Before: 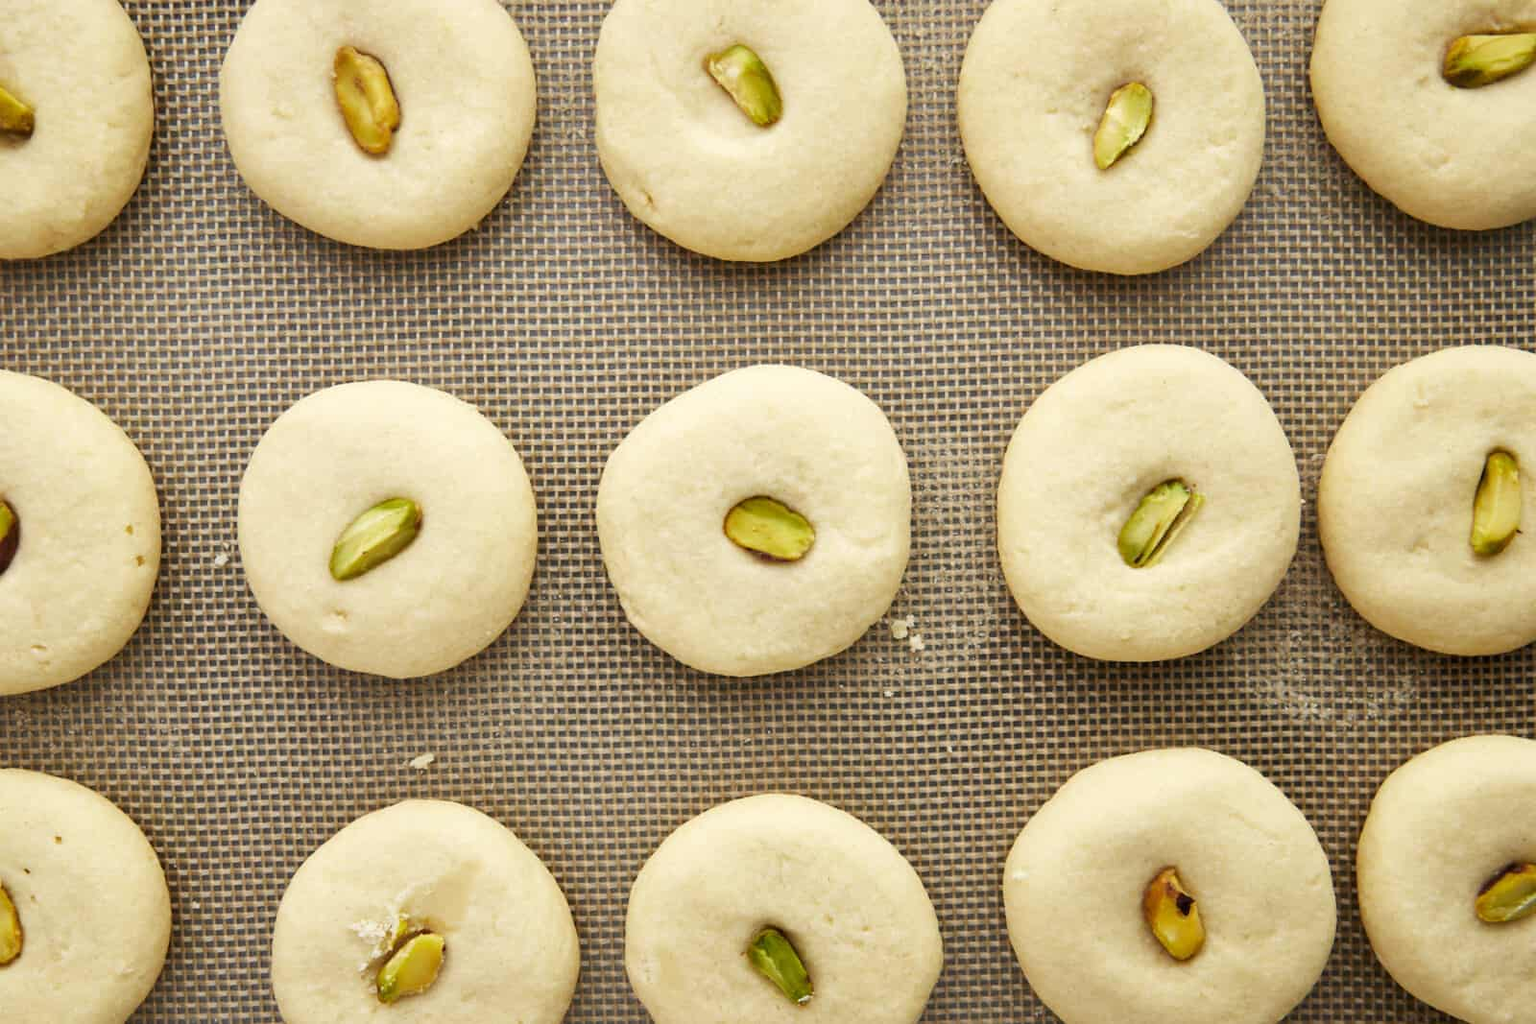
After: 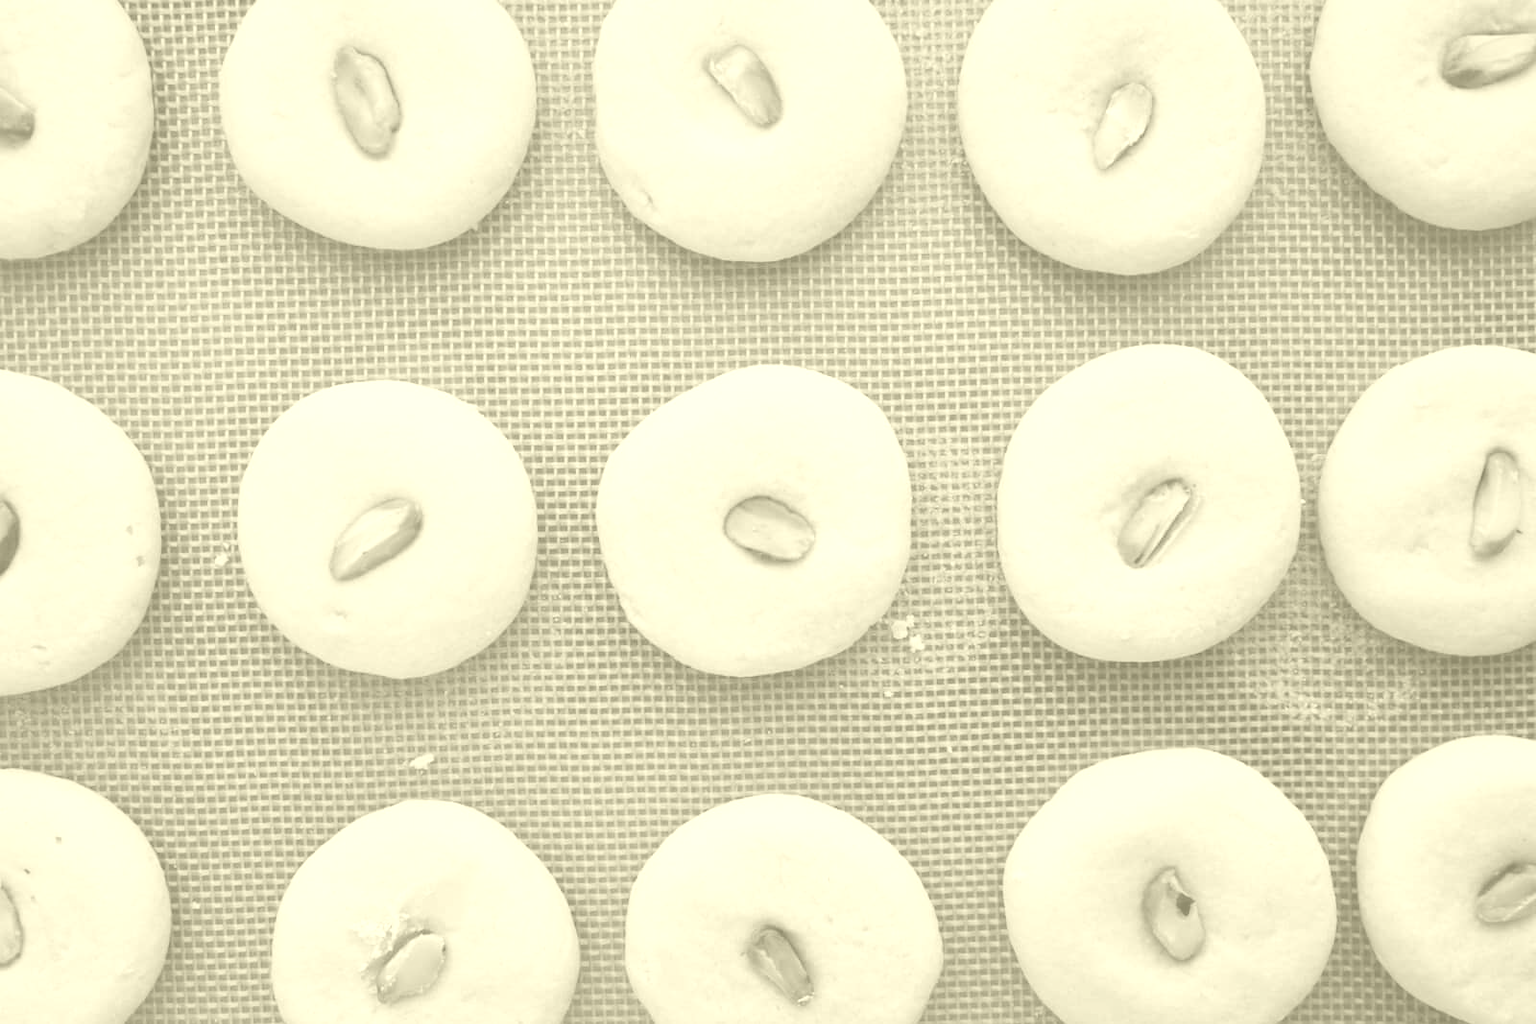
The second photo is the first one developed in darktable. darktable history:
velvia: on, module defaults
colorize: hue 43.2°, saturation 40%, version 1
